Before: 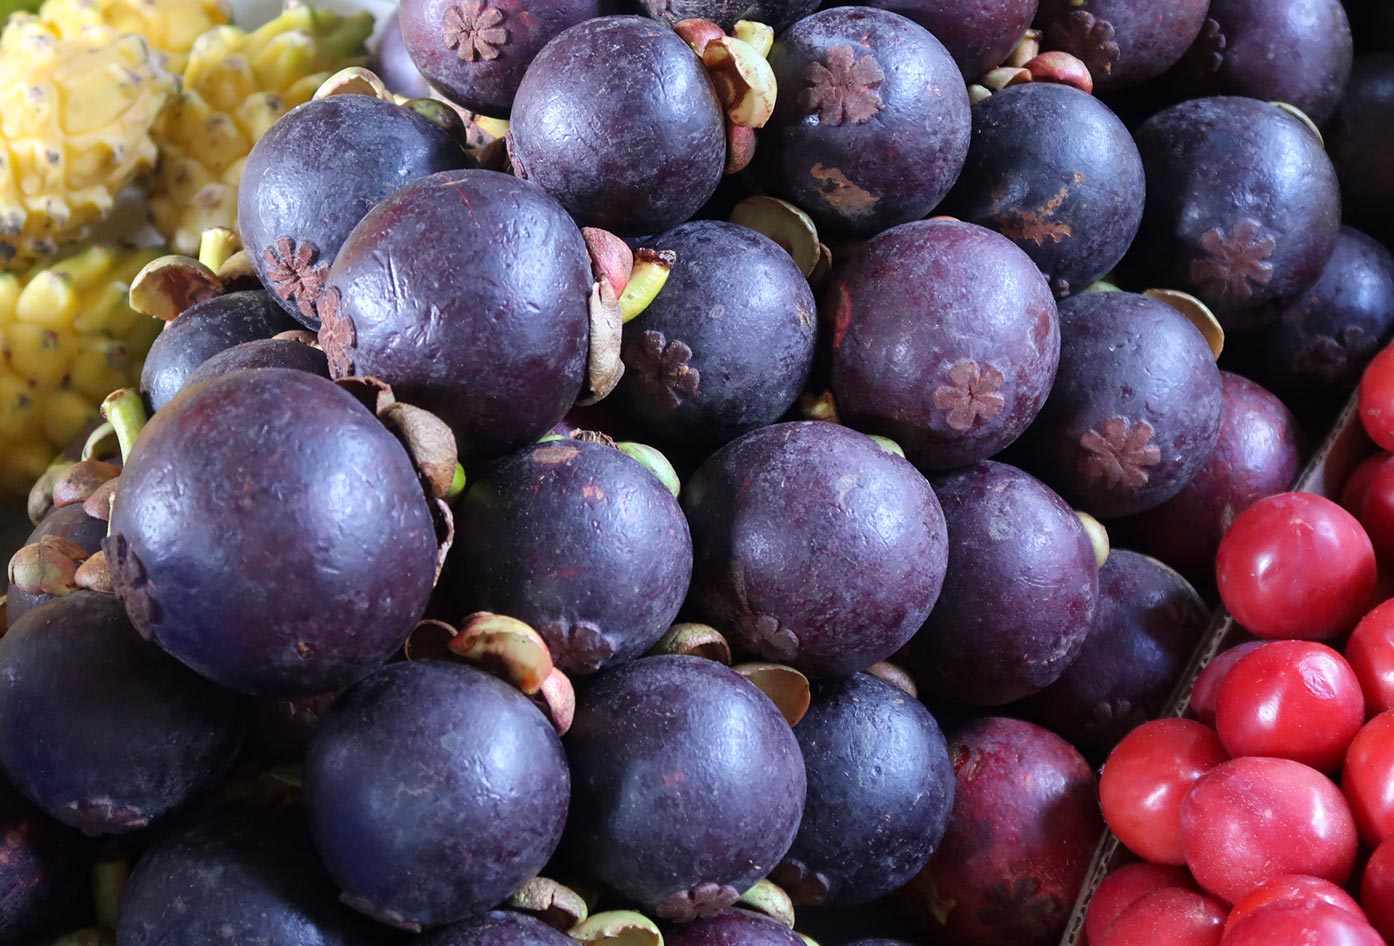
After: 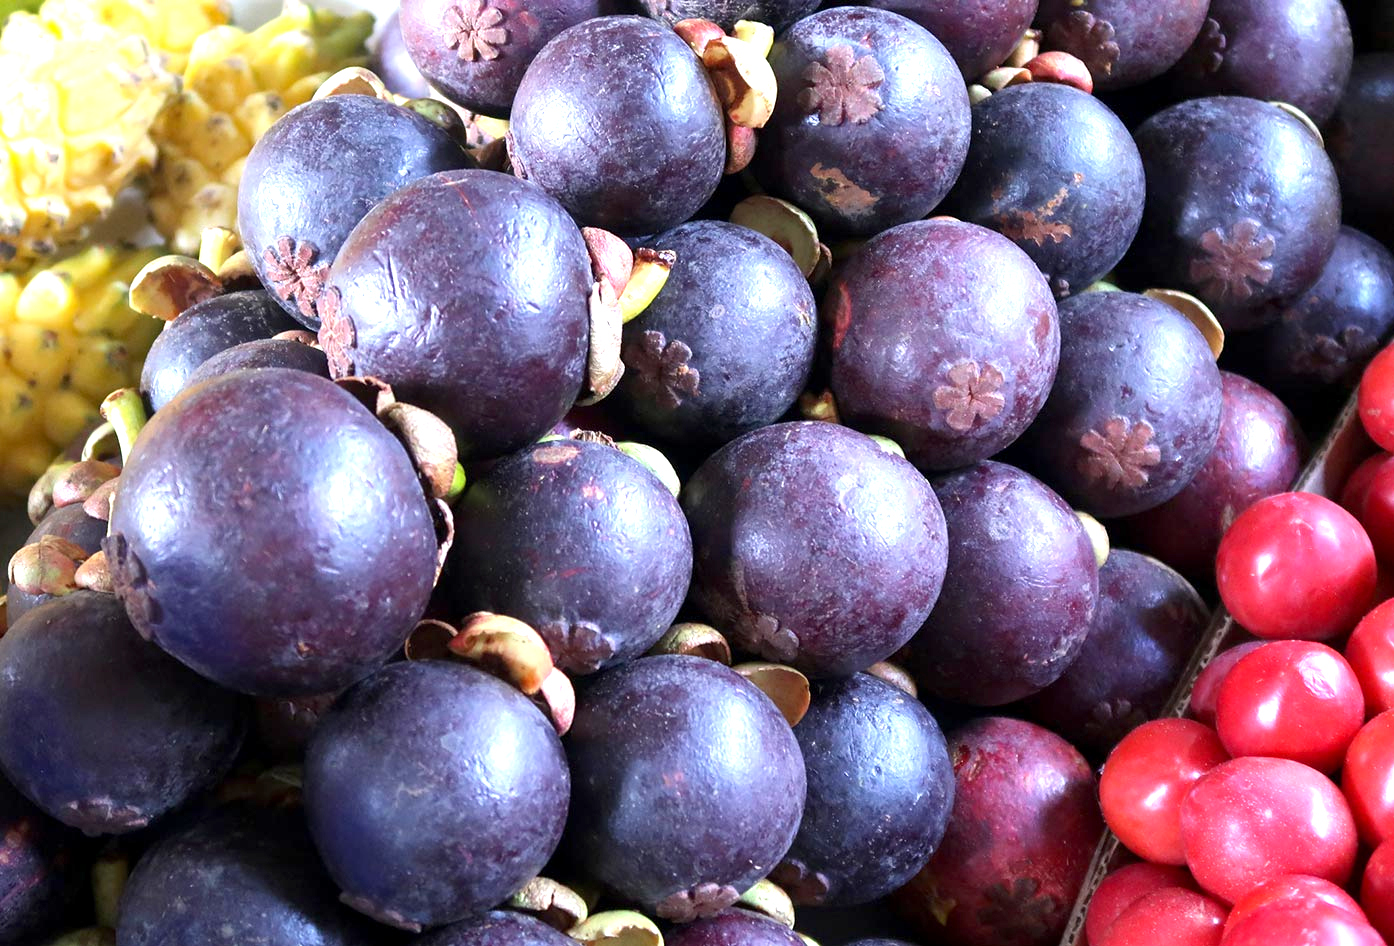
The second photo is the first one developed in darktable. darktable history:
exposure: black level correction 0.001, exposure 1 EV, compensate highlight preservation false
tone equalizer: on, module defaults
